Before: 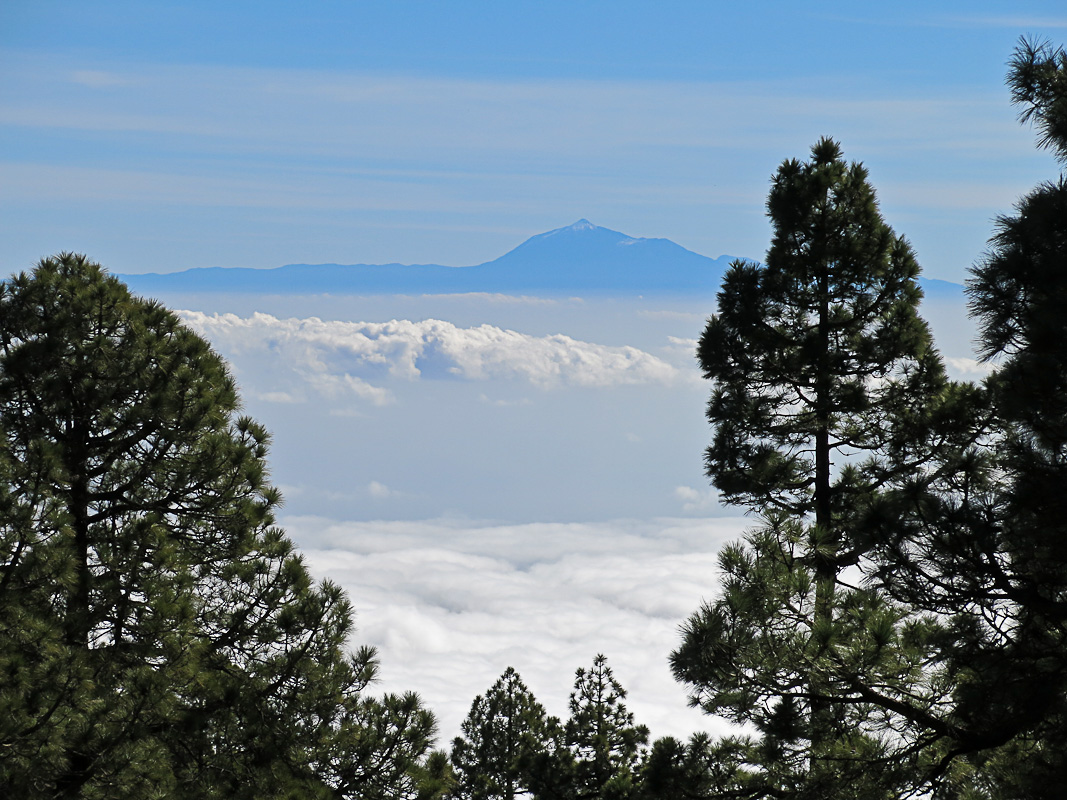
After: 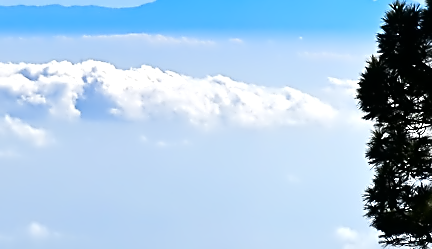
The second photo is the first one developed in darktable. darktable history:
sharpen: on, module defaults
contrast equalizer: y [[0.5 ×6], [0.5 ×6], [0.5 ×6], [0, 0.033, 0.067, 0.1, 0.133, 0.167], [0, 0.05, 0.1, 0.15, 0.2, 0.25]]
shadows and highlights: shadows 34.87, highlights -35.02, soften with gaussian
crop: left 31.91%, top 32.494%, right 27.597%, bottom 36.276%
tone equalizer: -8 EV -0.747 EV, -7 EV -0.726 EV, -6 EV -0.636 EV, -5 EV -0.398 EV, -3 EV 0.366 EV, -2 EV 0.6 EV, -1 EV 0.678 EV, +0 EV 0.747 EV
contrast brightness saturation: contrast 0.123, brightness -0.119, saturation 0.199
